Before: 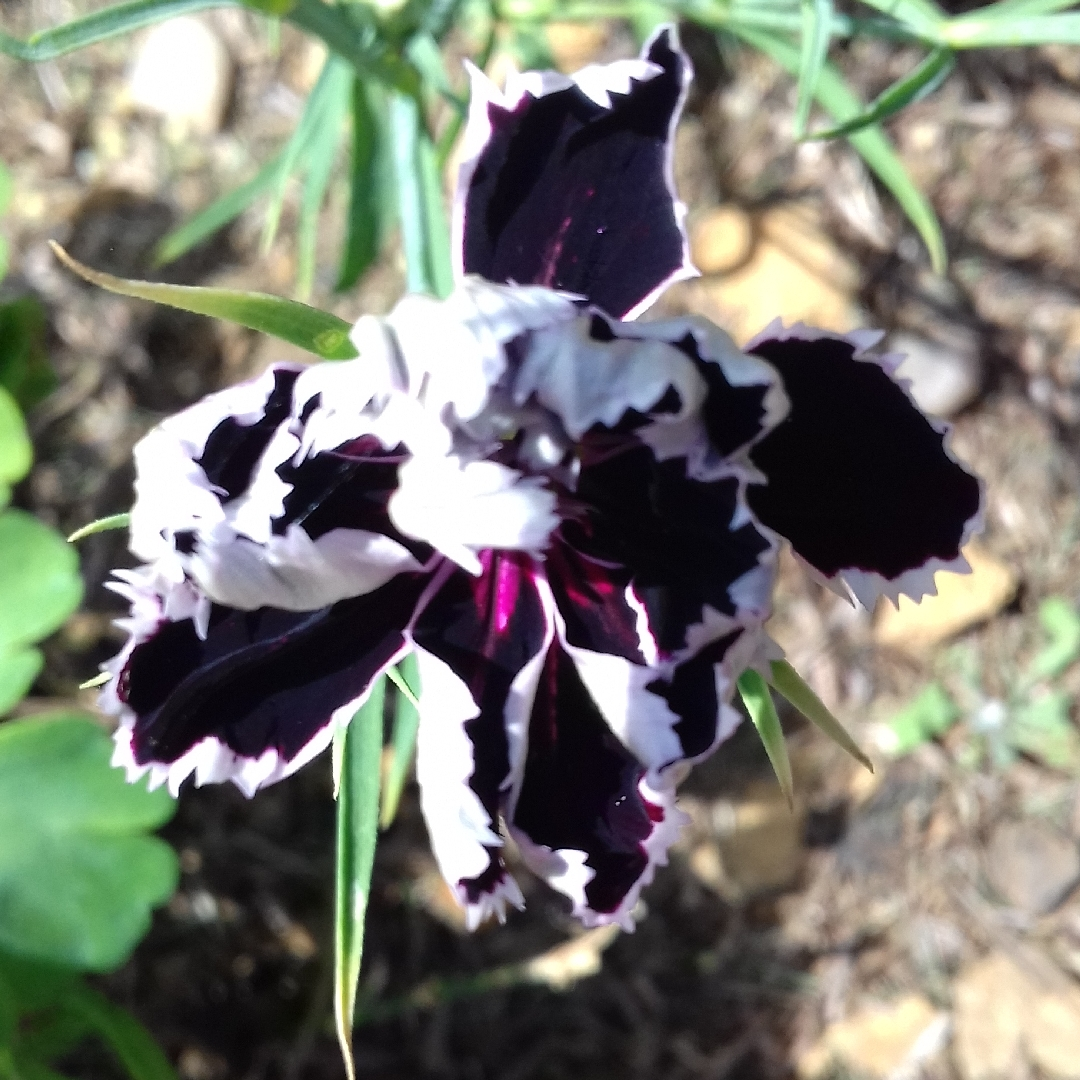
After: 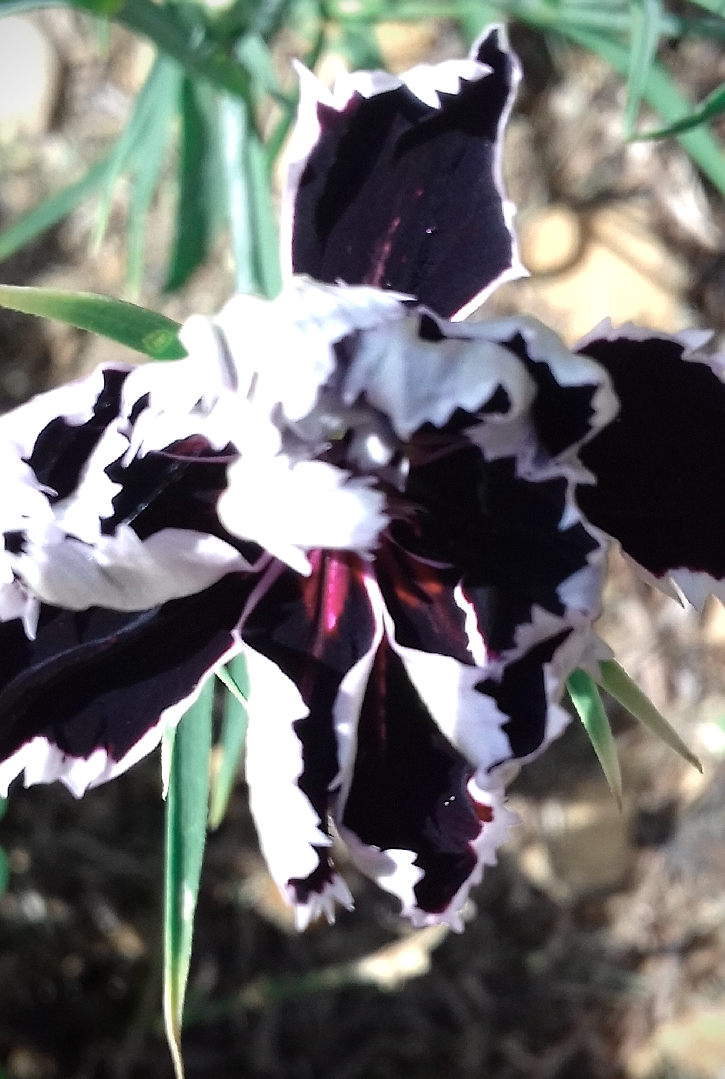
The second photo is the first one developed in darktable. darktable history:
exposure: exposure 0.201 EV, compensate exposure bias true, compensate highlight preservation false
crop and rotate: left 15.911%, right 16.888%
sharpen: amount 0.208
color zones: curves: ch0 [(0, 0.5) (0.125, 0.4) (0.25, 0.5) (0.375, 0.4) (0.5, 0.4) (0.625, 0.6) (0.75, 0.6) (0.875, 0.5)]; ch1 [(0, 0.35) (0.125, 0.45) (0.25, 0.35) (0.375, 0.35) (0.5, 0.35) (0.625, 0.35) (0.75, 0.45) (0.875, 0.35)]; ch2 [(0, 0.6) (0.125, 0.5) (0.25, 0.5) (0.375, 0.6) (0.5, 0.6) (0.625, 0.5) (0.75, 0.5) (0.875, 0.5)]
vignetting: fall-off radius 46.01%, saturation 0.368, unbound false
